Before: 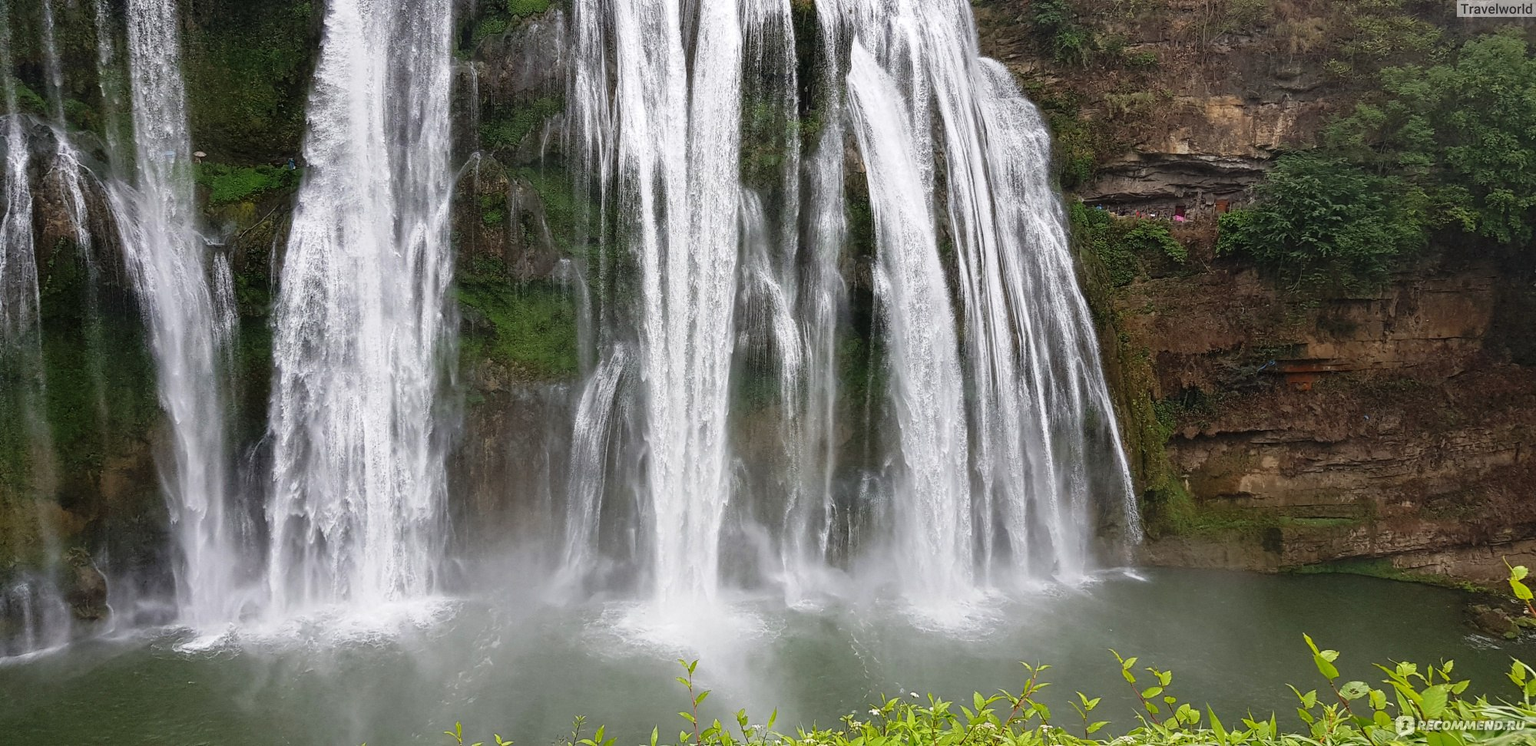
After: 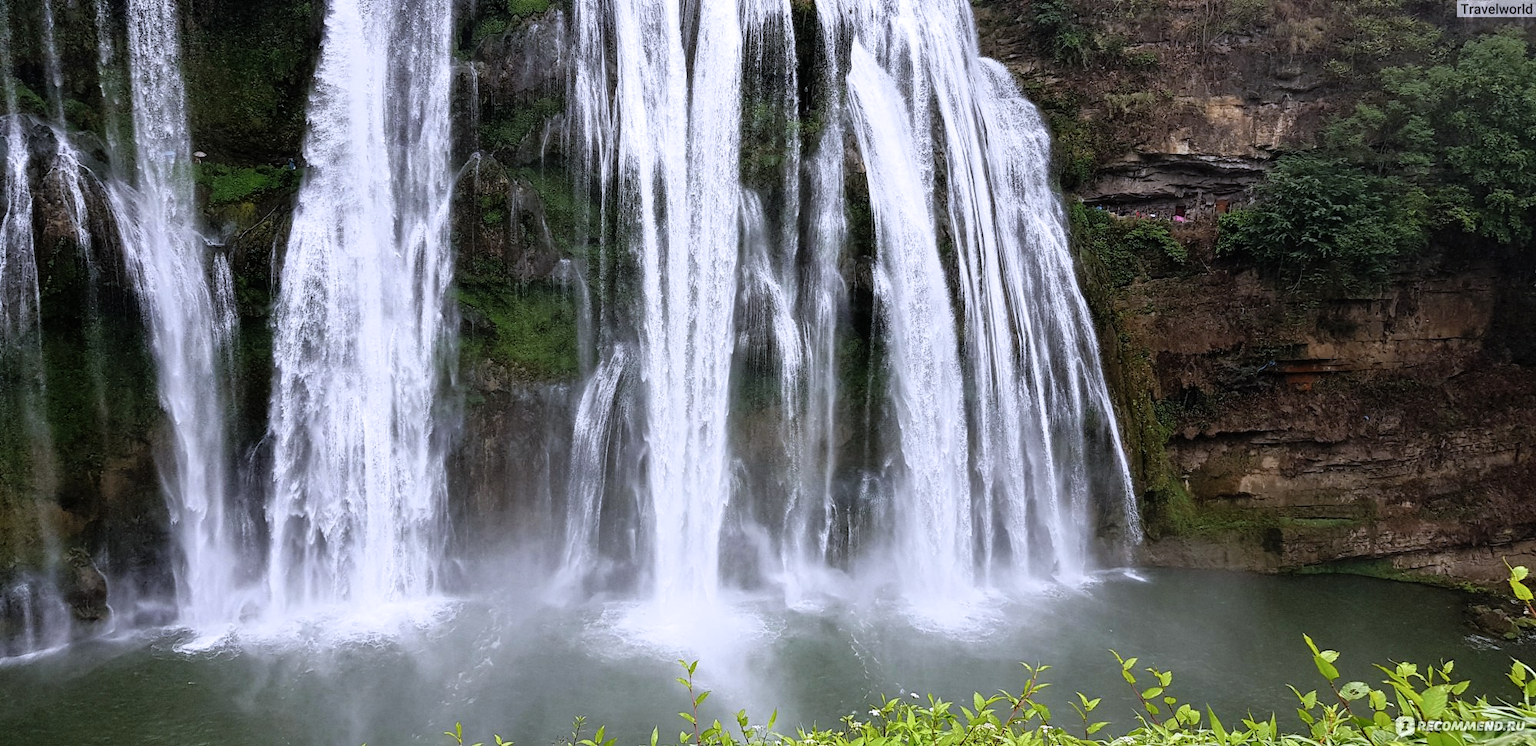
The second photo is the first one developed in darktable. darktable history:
white balance: red 0.967, blue 1.119, emerald 0.756
filmic rgb: white relative exposure 2.45 EV, hardness 6.33
